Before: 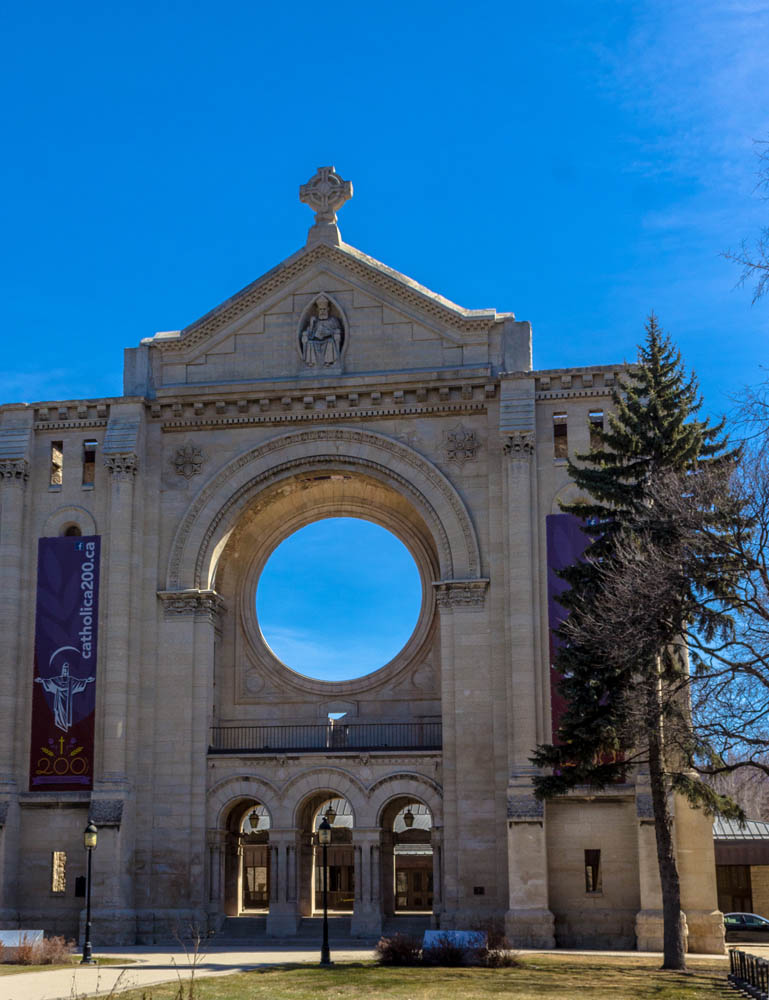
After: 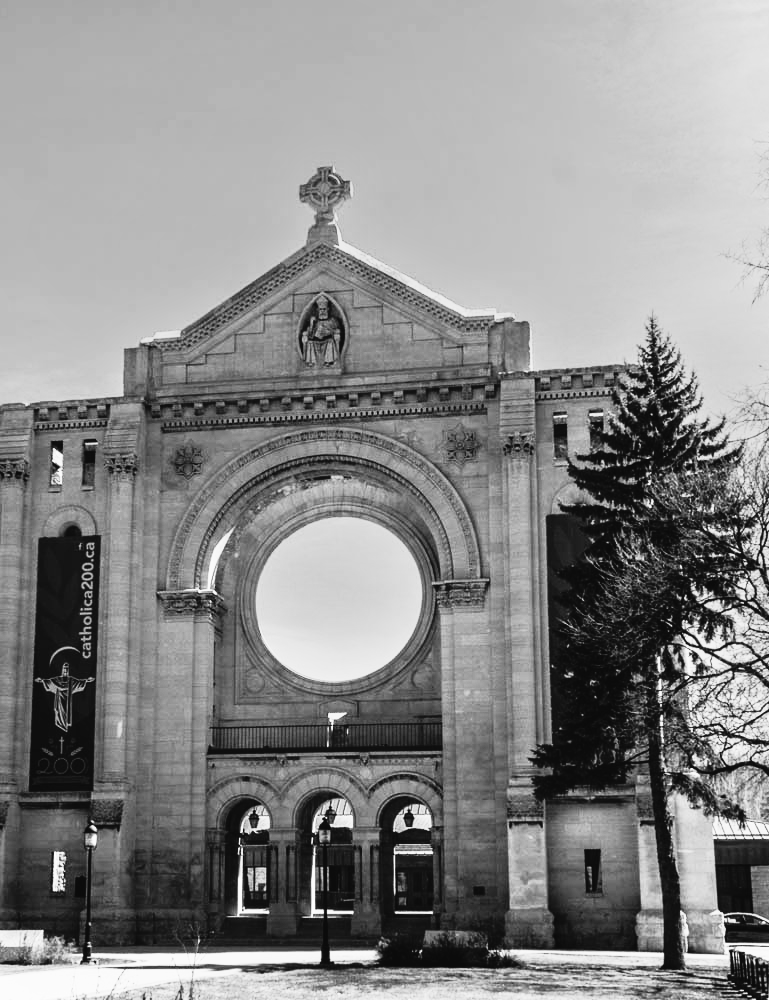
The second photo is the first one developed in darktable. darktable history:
monochrome: a -4.13, b 5.16, size 1
shadows and highlights: shadows 0, highlights 40
local contrast: mode bilateral grid, contrast 100, coarseness 100, detail 91%, midtone range 0.2
rgb curve: curves: ch0 [(0, 0) (0.21, 0.15) (0.24, 0.21) (0.5, 0.75) (0.75, 0.96) (0.89, 0.99) (1, 1)]; ch1 [(0, 0.02) (0.21, 0.13) (0.25, 0.2) (0.5, 0.67) (0.75, 0.9) (0.89, 0.97) (1, 1)]; ch2 [(0, 0.02) (0.21, 0.13) (0.25, 0.2) (0.5, 0.67) (0.75, 0.9) (0.89, 0.97) (1, 1)], compensate middle gray true
tone curve: curves: ch0 [(0, 0.024) (0.119, 0.146) (0.474, 0.485) (0.718, 0.739) (0.817, 0.839) (1, 0.998)]; ch1 [(0, 0) (0.377, 0.416) (0.439, 0.451) (0.477, 0.477) (0.501, 0.503) (0.538, 0.544) (0.58, 0.602) (0.664, 0.676) (0.783, 0.804) (1, 1)]; ch2 [(0, 0) (0.38, 0.405) (0.463, 0.456) (0.498, 0.497) (0.524, 0.535) (0.578, 0.576) (0.648, 0.665) (1, 1)], color space Lab, independent channels, preserve colors none
